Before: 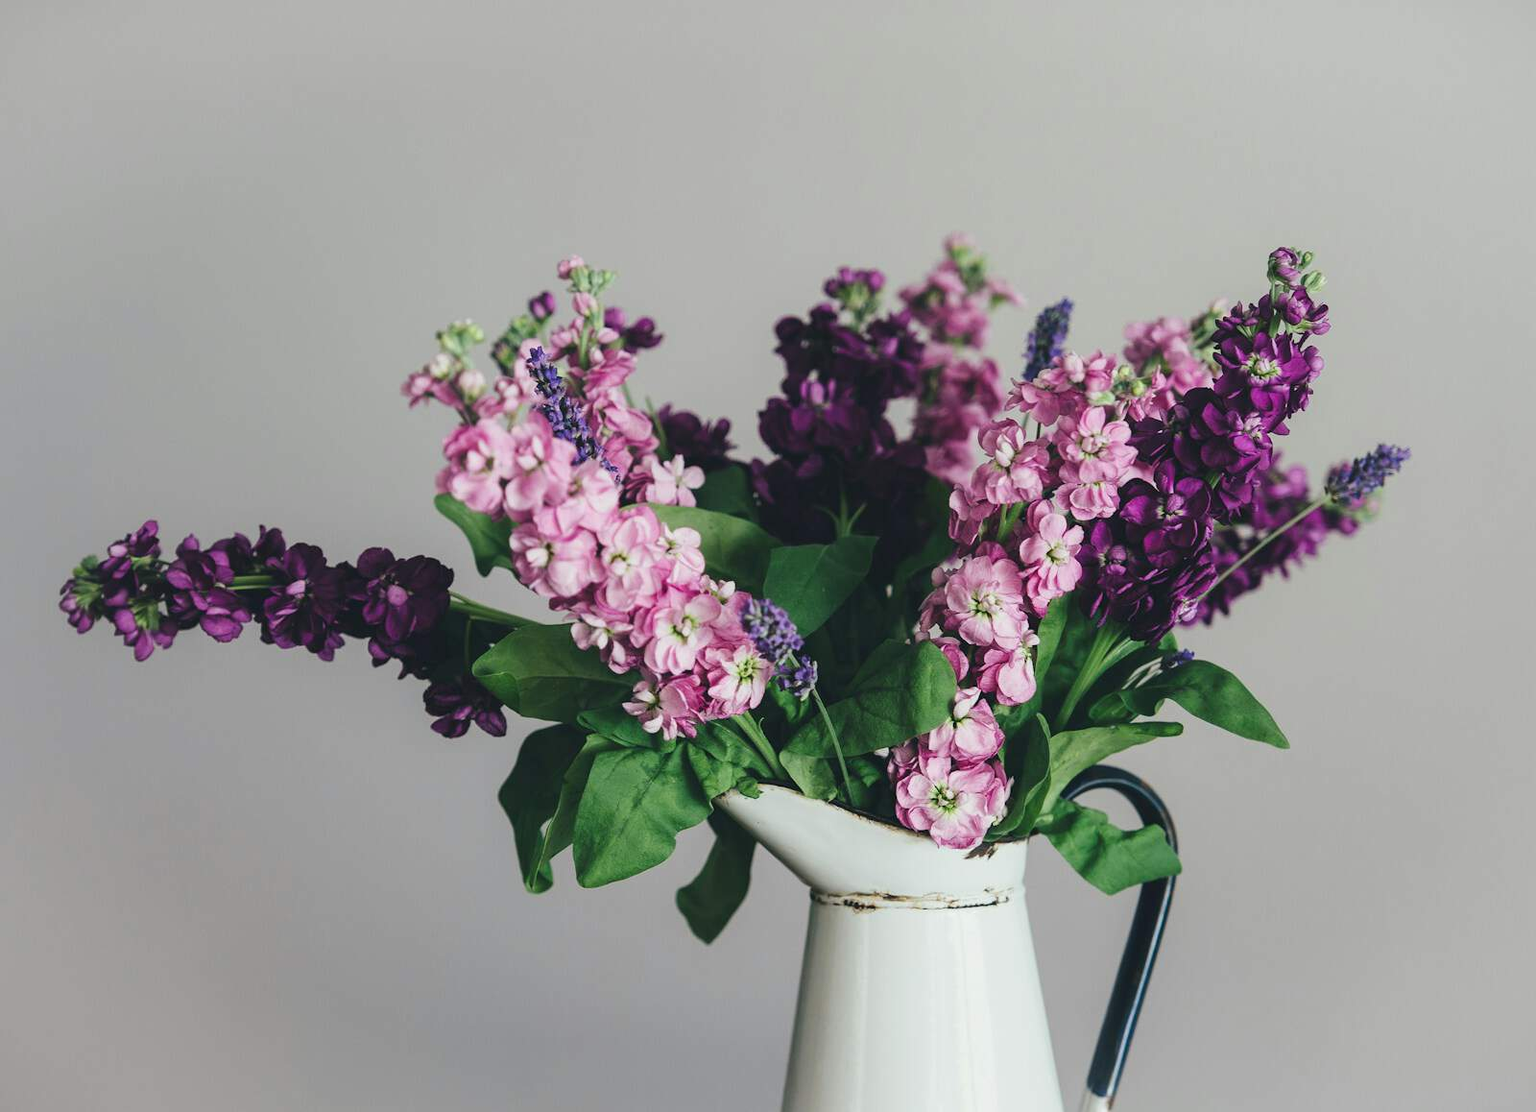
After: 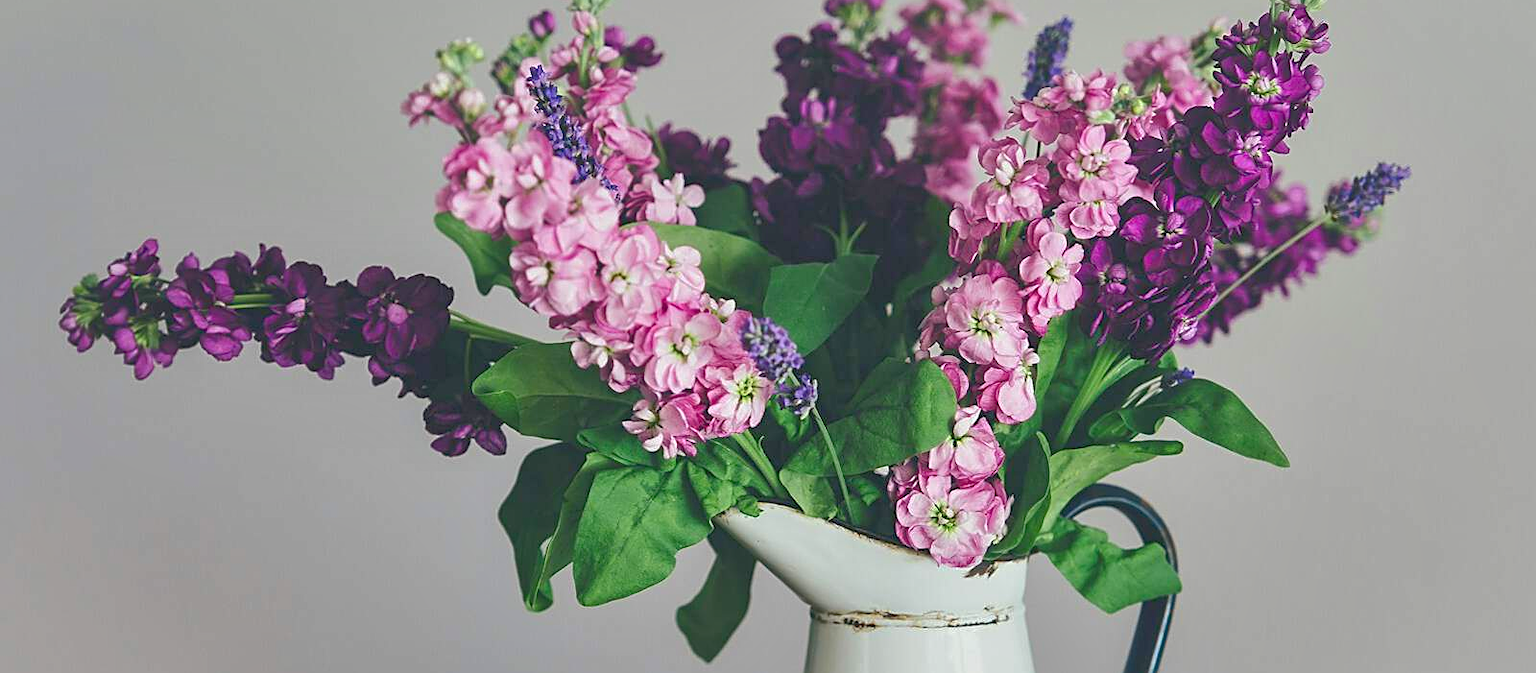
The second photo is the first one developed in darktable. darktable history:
tone equalizer: -8 EV 1 EV, -7 EV 1 EV, -6 EV 1 EV, -5 EV 1 EV, -4 EV 1 EV, -3 EV 0.75 EV, -2 EV 0.5 EV, -1 EV 0.25 EV
sharpen: on, module defaults
contrast brightness saturation: contrast 0.04, saturation 0.07
shadows and highlights: on, module defaults
crop and rotate: top 25.357%, bottom 13.942%
